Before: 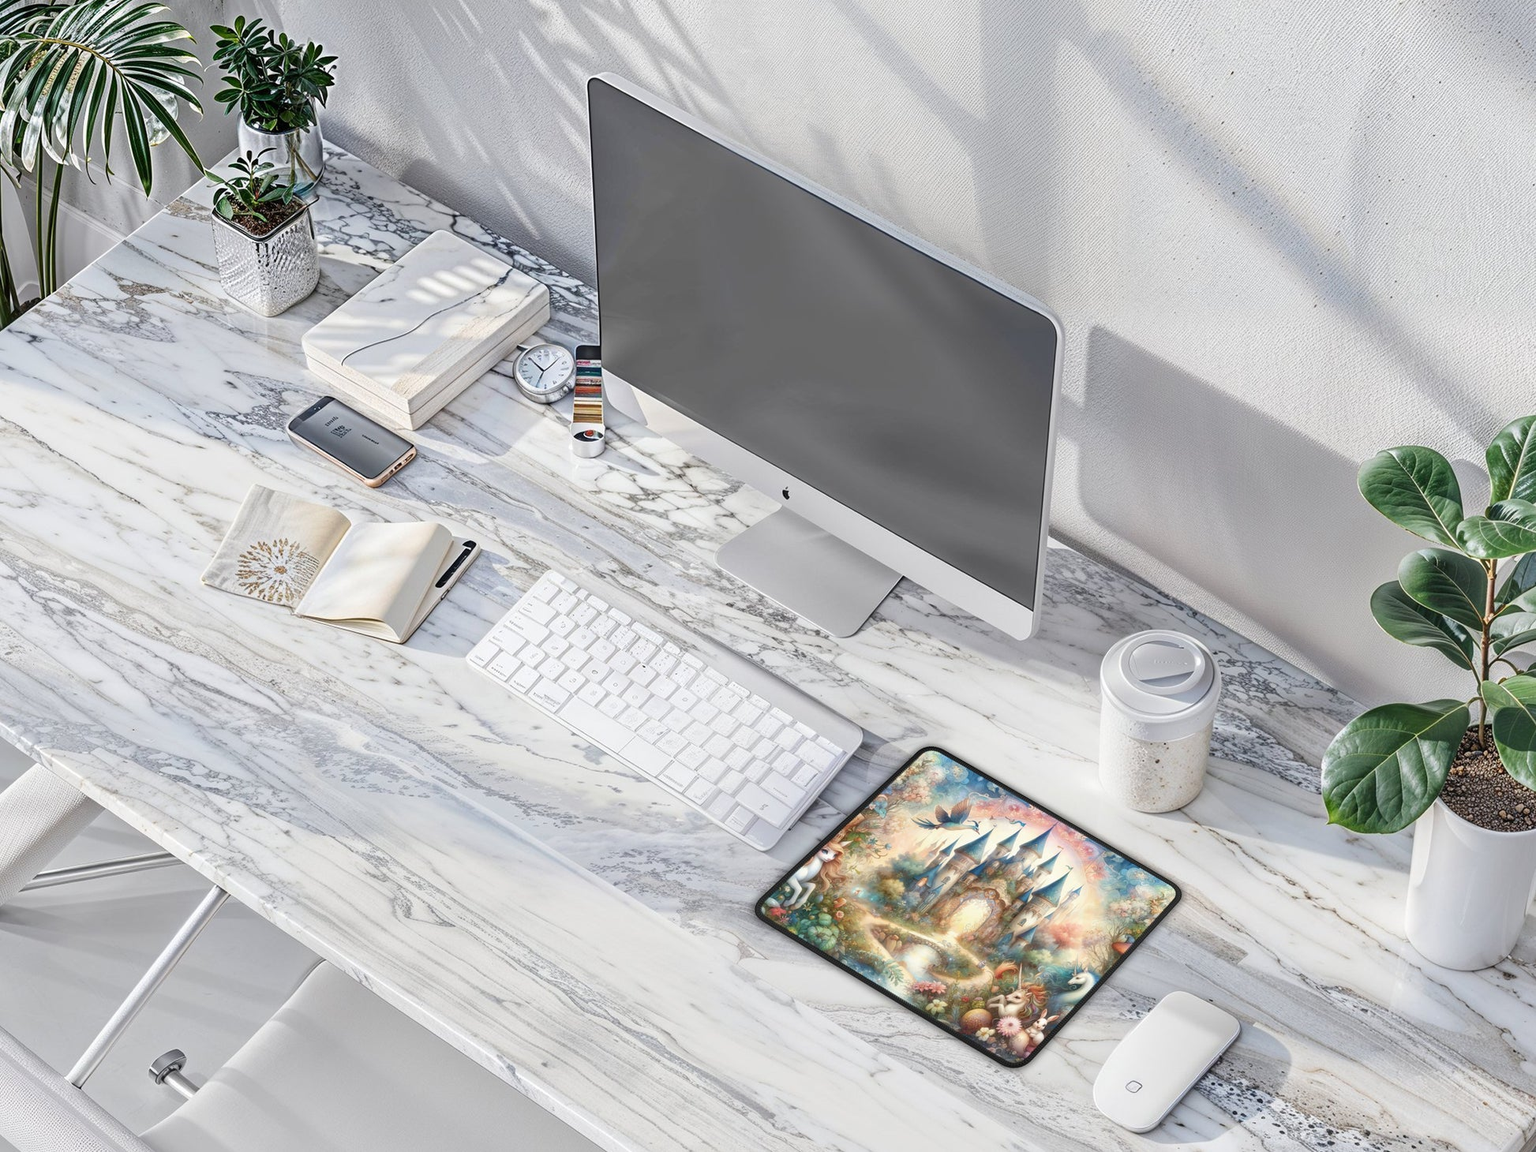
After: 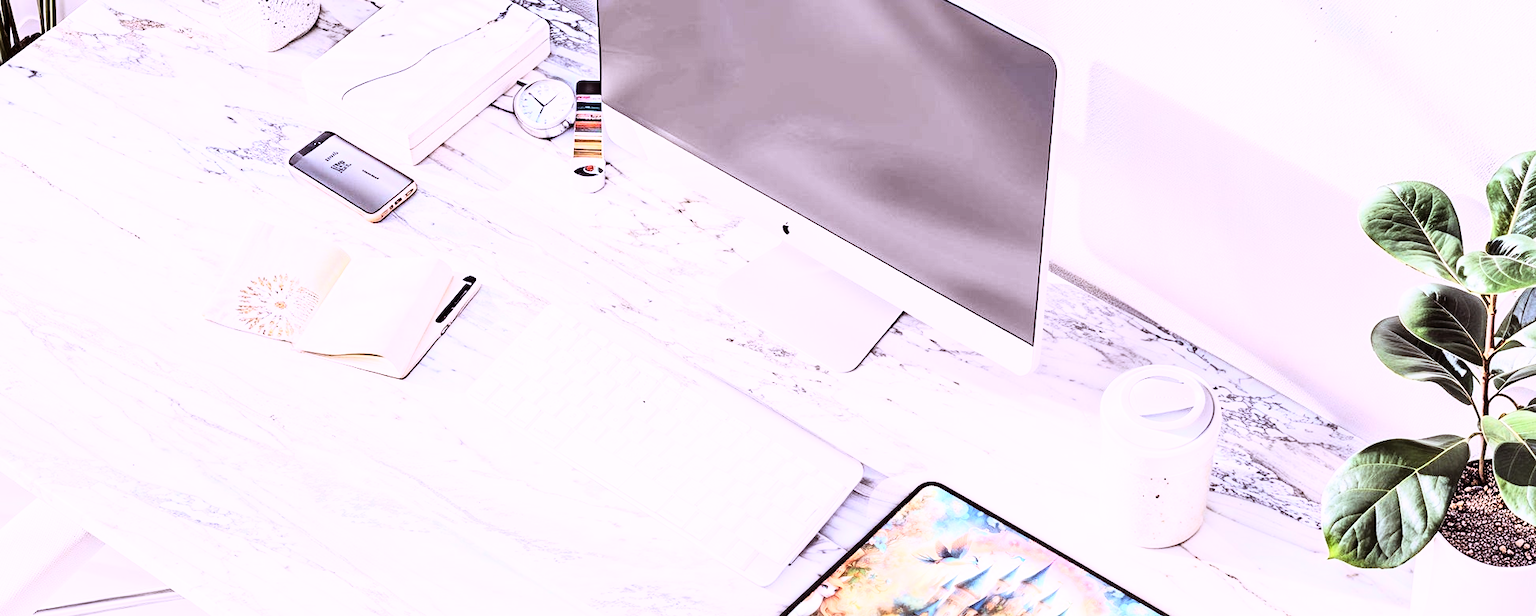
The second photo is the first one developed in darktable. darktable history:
crop and rotate: top 23.043%, bottom 23.437%
tone equalizer: -8 EV -0.417 EV, -7 EV -0.389 EV, -6 EV -0.333 EV, -5 EV -0.222 EV, -3 EV 0.222 EV, -2 EV 0.333 EV, -1 EV 0.389 EV, +0 EV 0.417 EV, edges refinement/feathering 500, mask exposure compensation -1.57 EV, preserve details no
rgb curve: curves: ch0 [(0, 0) (0.21, 0.15) (0.24, 0.21) (0.5, 0.75) (0.75, 0.96) (0.89, 0.99) (1, 1)]; ch1 [(0, 0.02) (0.21, 0.13) (0.25, 0.2) (0.5, 0.67) (0.75, 0.9) (0.89, 0.97) (1, 1)]; ch2 [(0, 0.02) (0.21, 0.13) (0.25, 0.2) (0.5, 0.67) (0.75, 0.9) (0.89, 0.97) (1, 1)], compensate middle gray true
rgb levels: mode RGB, independent channels, levels [[0, 0.474, 1], [0, 0.5, 1], [0, 0.5, 1]]
white balance: red 1.066, blue 1.119
